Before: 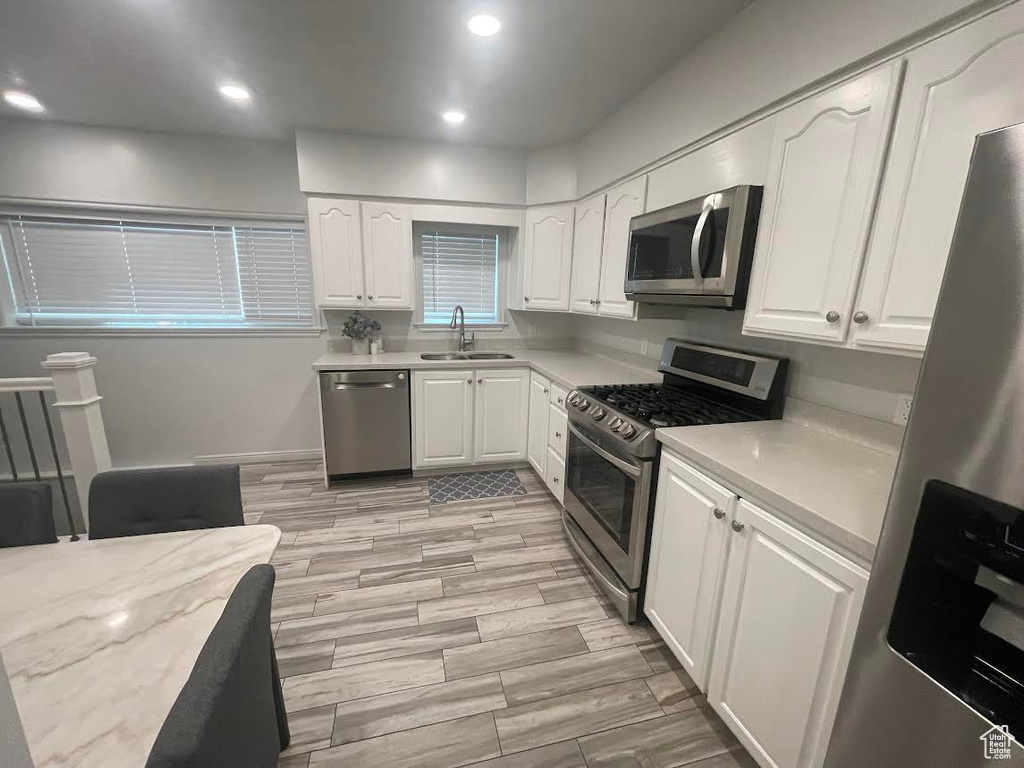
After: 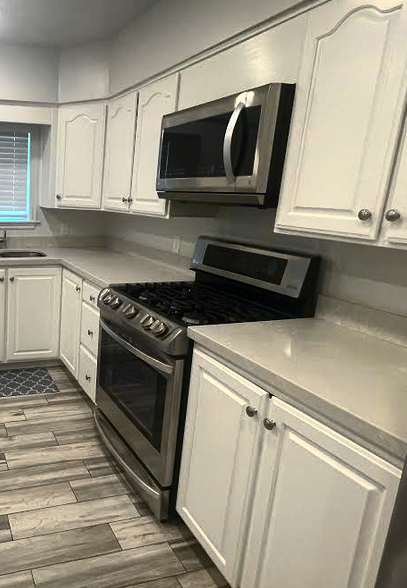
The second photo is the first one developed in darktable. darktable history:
tone curve: curves: ch0 [(0, 0) (0.187, 0.12) (0.384, 0.363) (0.577, 0.681) (0.735, 0.881) (0.864, 0.959) (1, 0.987)]; ch1 [(0, 0) (0.402, 0.36) (0.476, 0.466) (0.501, 0.501) (0.518, 0.514) (0.564, 0.614) (0.614, 0.664) (0.741, 0.829) (1, 1)]; ch2 [(0, 0) (0.429, 0.387) (0.483, 0.481) (0.503, 0.501) (0.522, 0.533) (0.564, 0.605) (0.615, 0.697) (0.702, 0.774) (1, 0.895)], color space Lab, independent channels
base curve: curves: ch0 [(0, 0) (0.595, 0.418) (1, 1)], preserve colors none
crop: left 45.721%, top 13.393%, right 14.118%, bottom 10.01%
